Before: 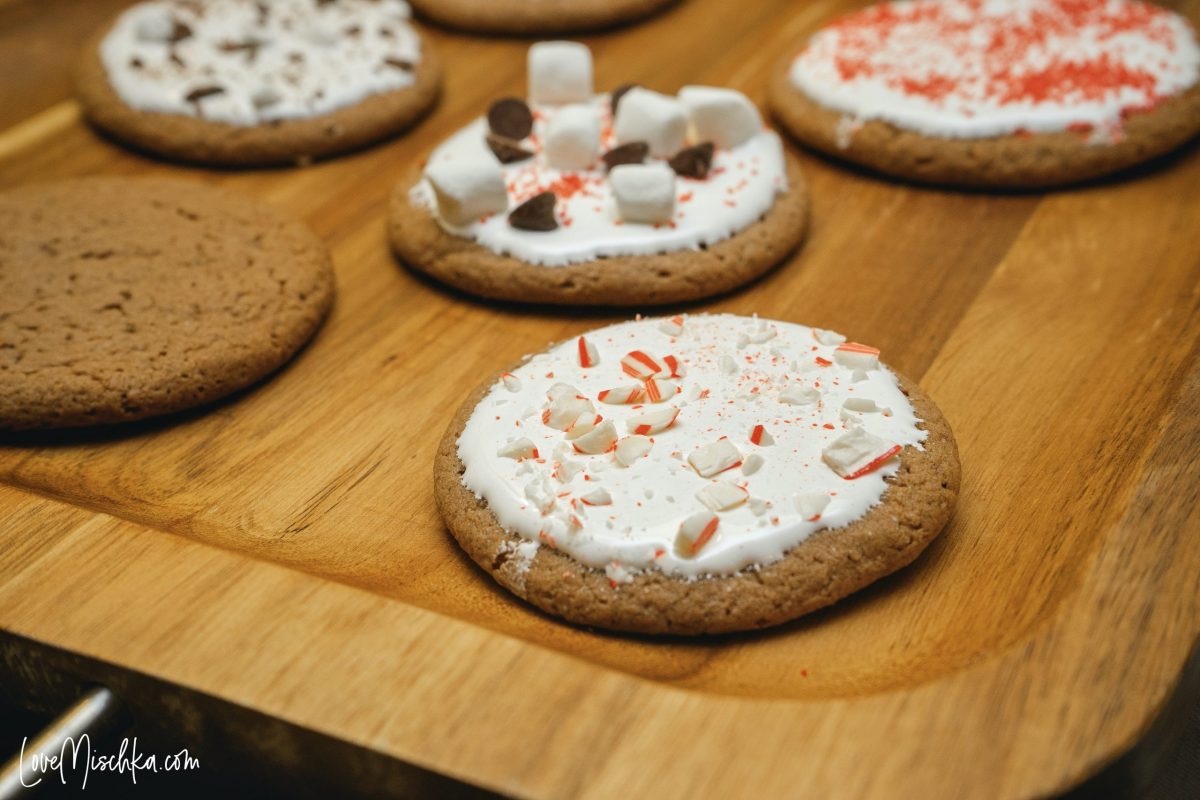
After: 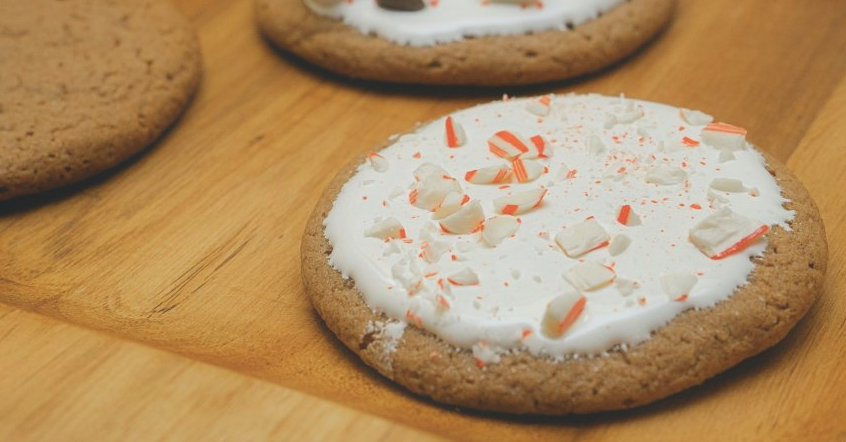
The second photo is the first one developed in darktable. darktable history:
contrast equalizer: y [[0.5, 0.496, 0.435, 0.435, 0.496, 0.5], [0.5 ×6], [0.5 ×6], [0 ×6], [0 ×6]]
contrast brightness saturation: contrast -0.15, brightness 0.05, saturation -0.12
crop: left 11.123%, top 27.61%, right 18.3%, bottom 17.034%
